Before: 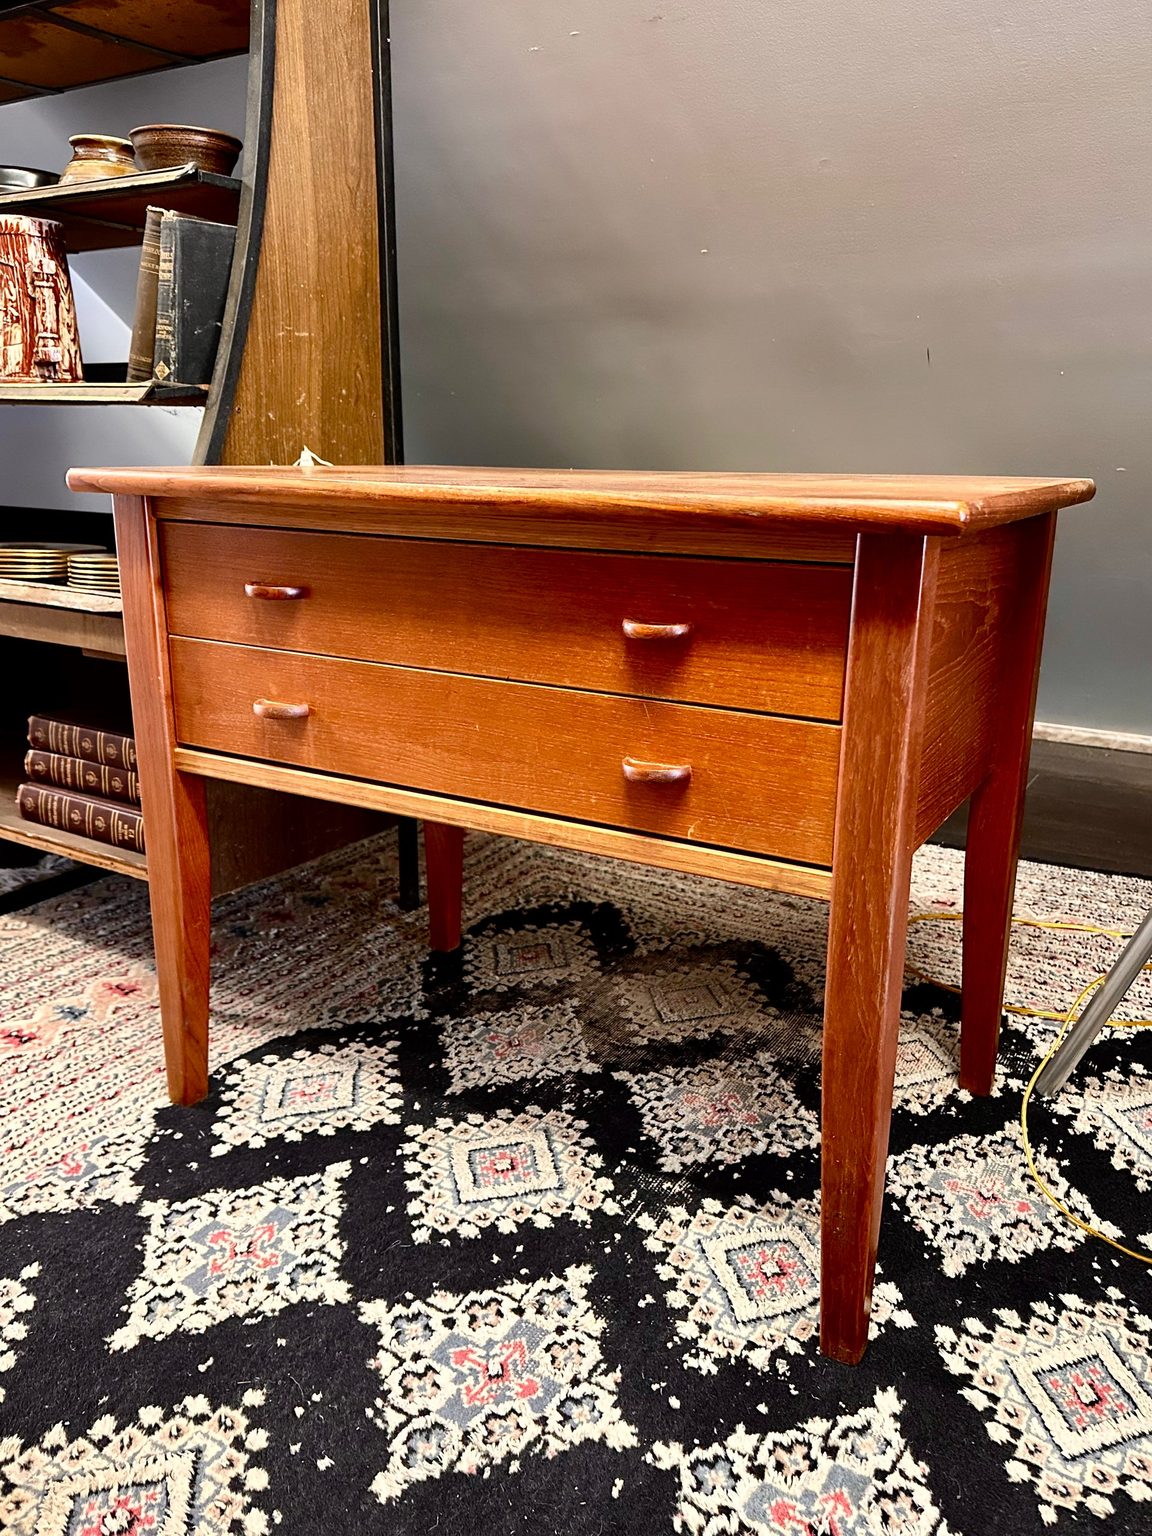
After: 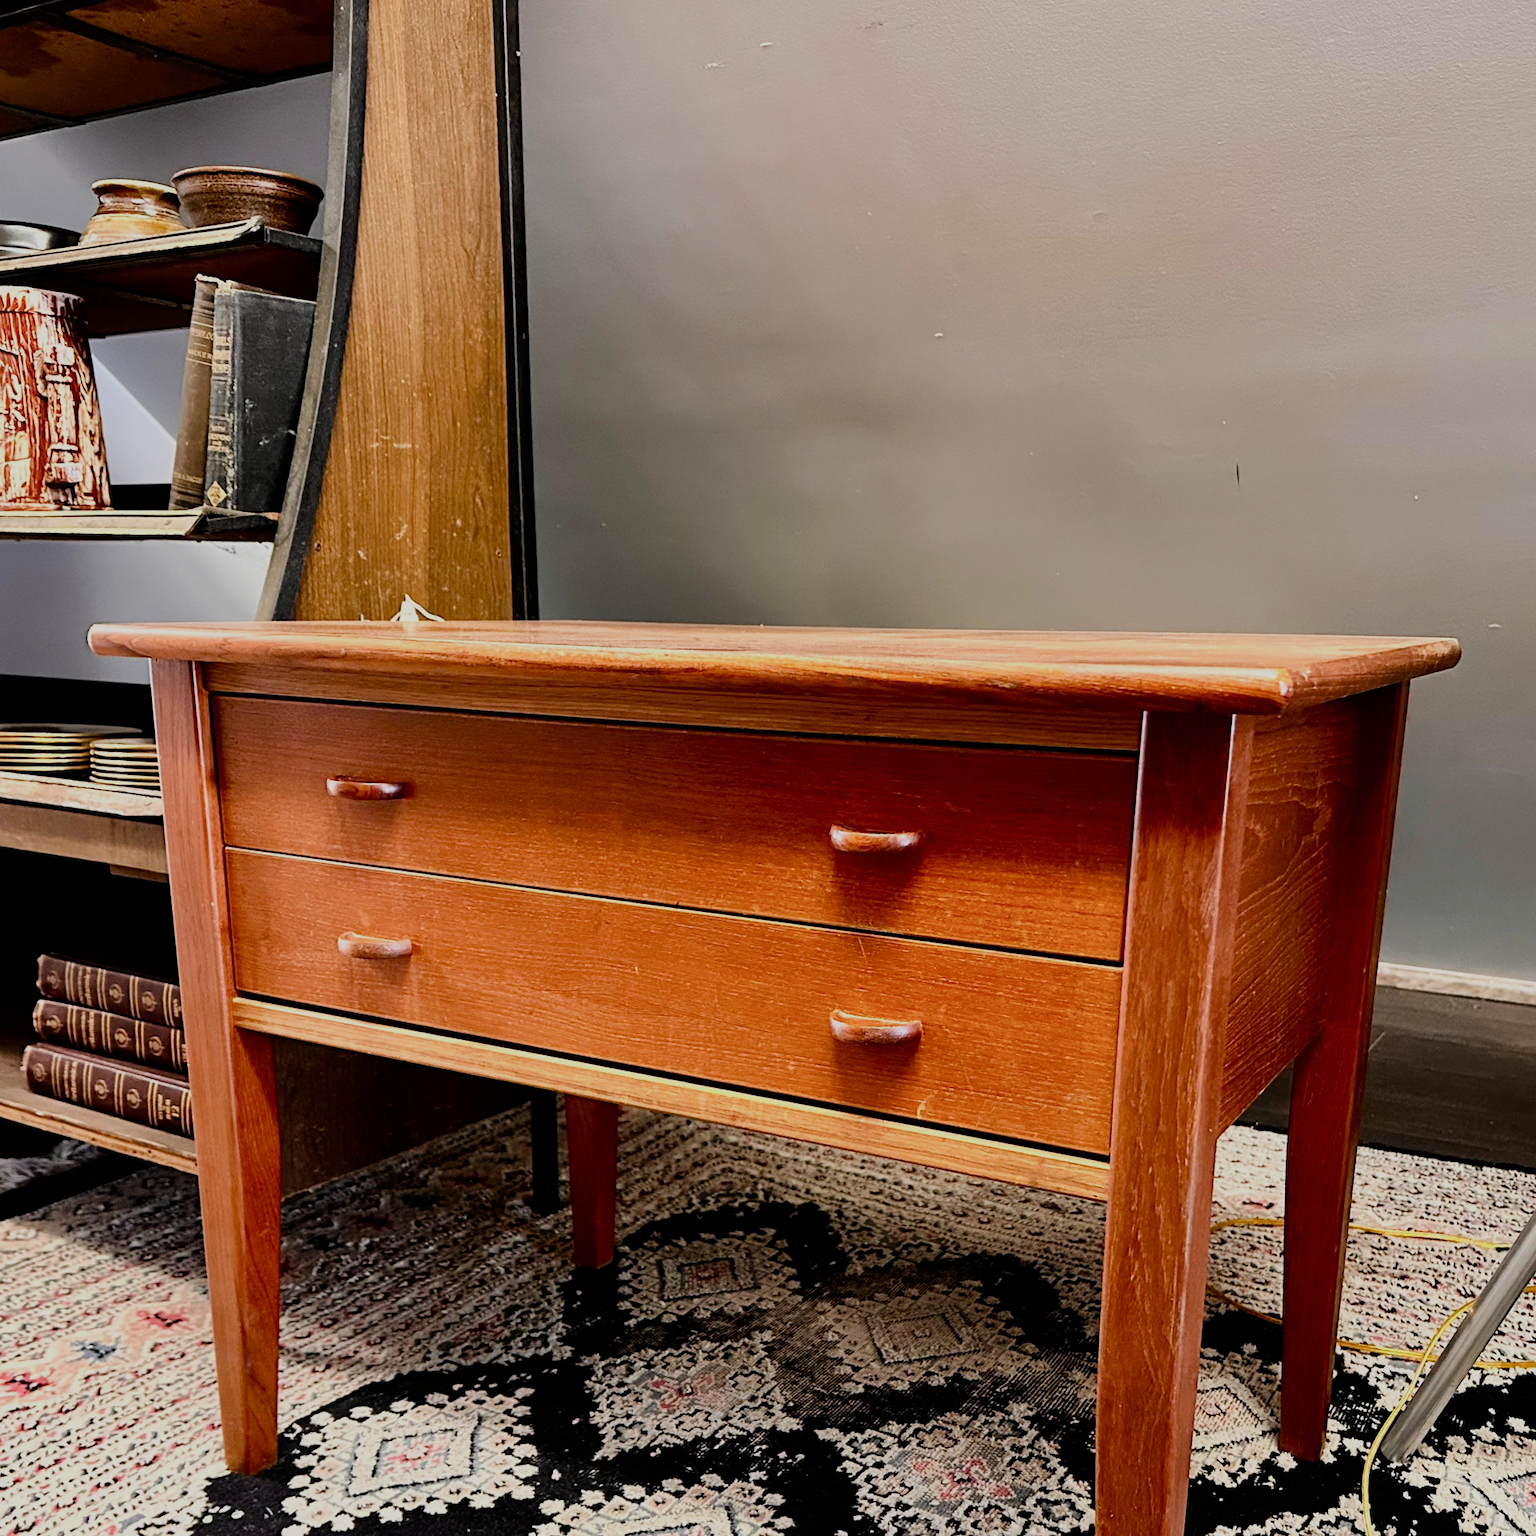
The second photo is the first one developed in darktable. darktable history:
crop: bottom 24.967%
filmic rgb: black relative exposure -7.65 EV, white relative exposure 4.56 EV, hardness 3.61
